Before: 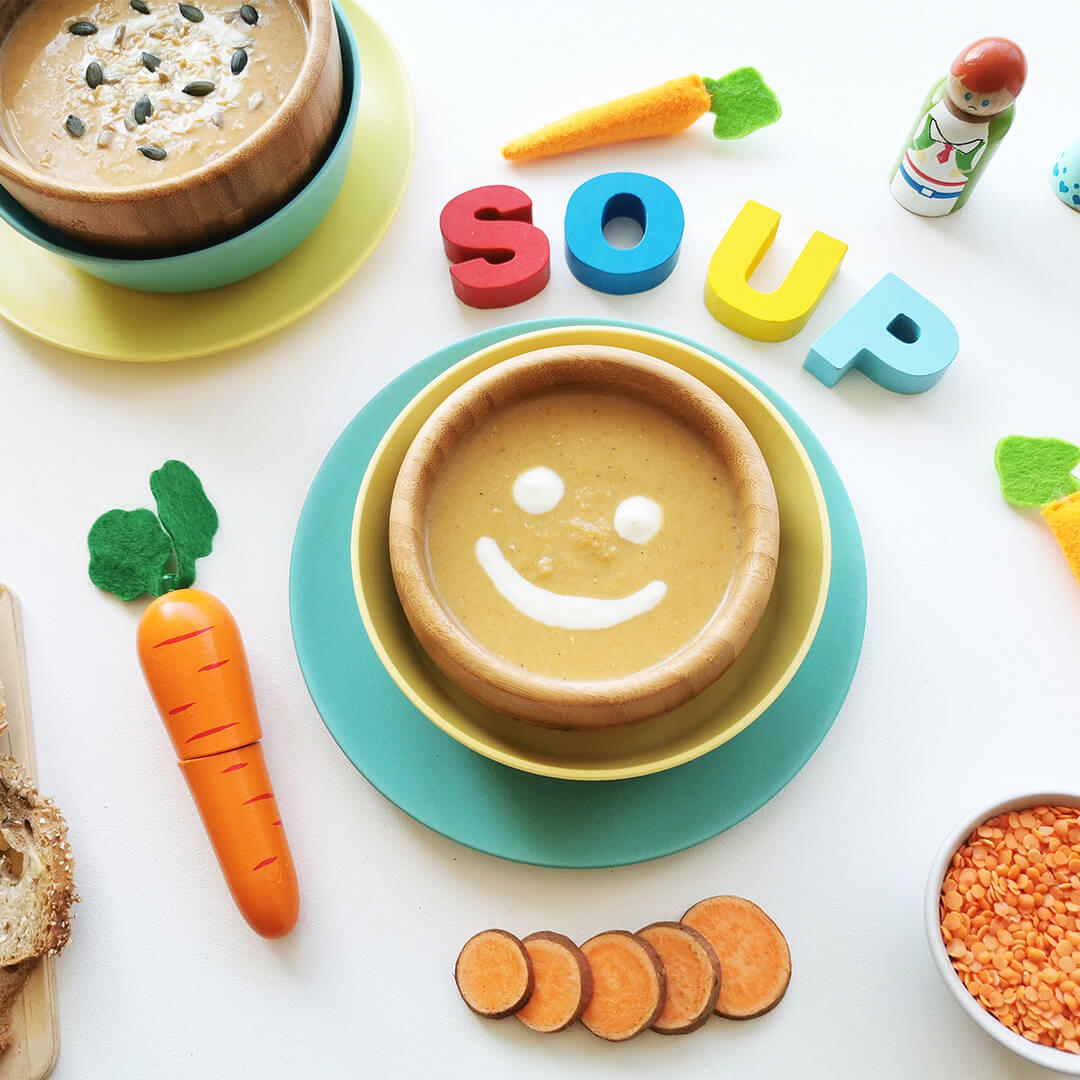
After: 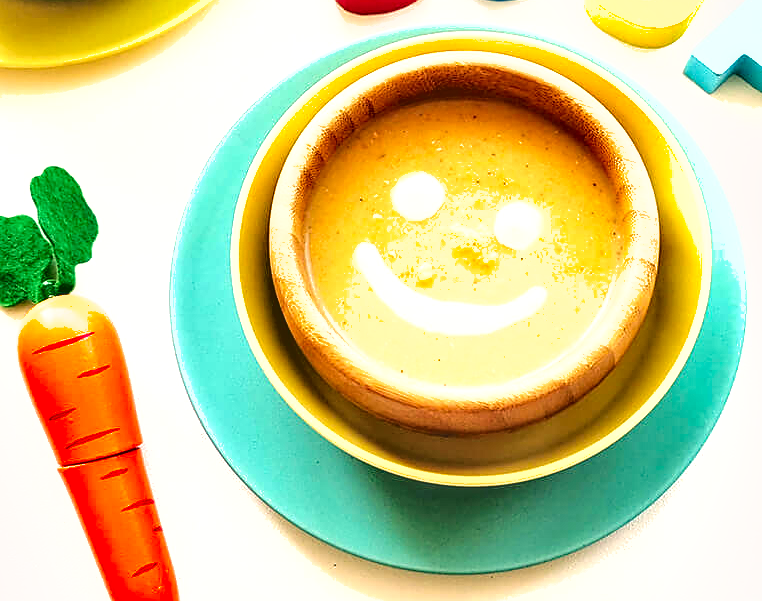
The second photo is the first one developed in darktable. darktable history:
local contrast: on, module defaults
color balance rgb: shadows lift › chroma 2.016%, shadows lift › hue 249.71°, highlights gain › chroma 2.84%, highlights gain › hue 60.42°, perceptual saturation grading › global saturation 0.58%, contrast -10.376%
exposure: black level correction -0.013, exposure -0.195 EV, compensate highlight preservation false
shadows and highlights: low approximation 0.01, soften with gaussian
crop: left 11.122%, top 27.314%, right 18.292%, bottom 17.021%
sharpen: on, module defaults
levels: levels [0, 0.394, 0.787]
tone equalizer: -8 EV 1.02 EV, -7 EV 1.04 EV, -6 EV 1.02 EV, -5 EV 0.982 EV, -4 EV 1.03 EV, -3 EV 0.74 EV, -2 EV 0.517 EV, -1 EV 0.24 EV, edges refinement/feathering 500, mask exposure compensation -1.24 EV, preserve details no
